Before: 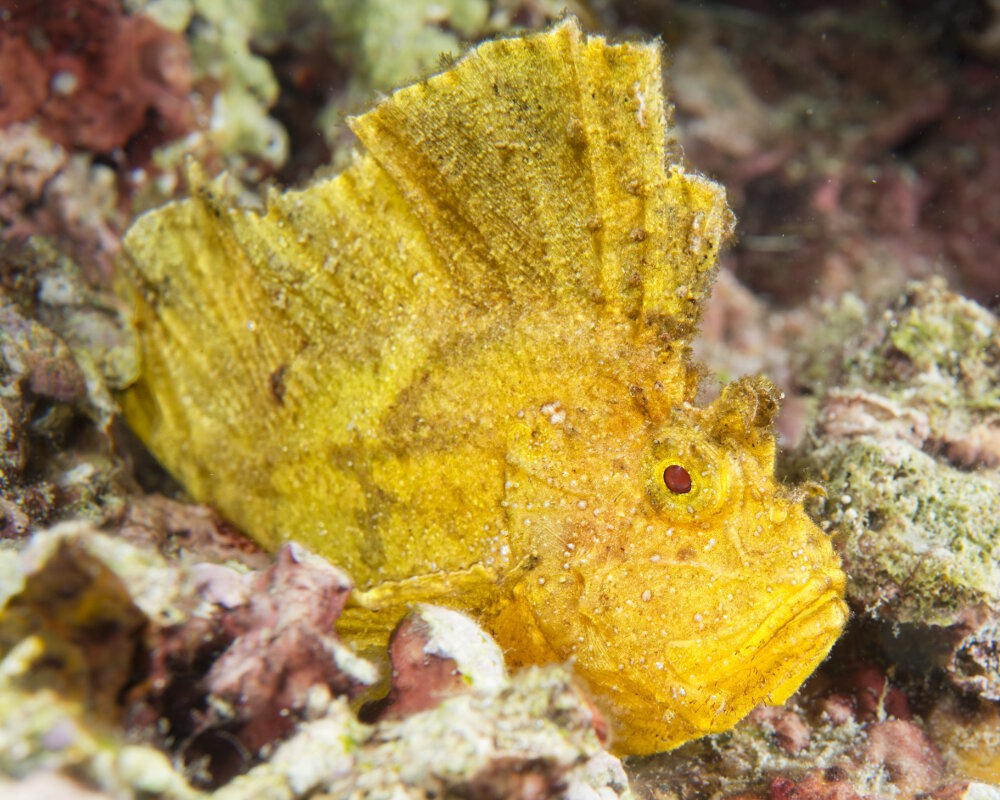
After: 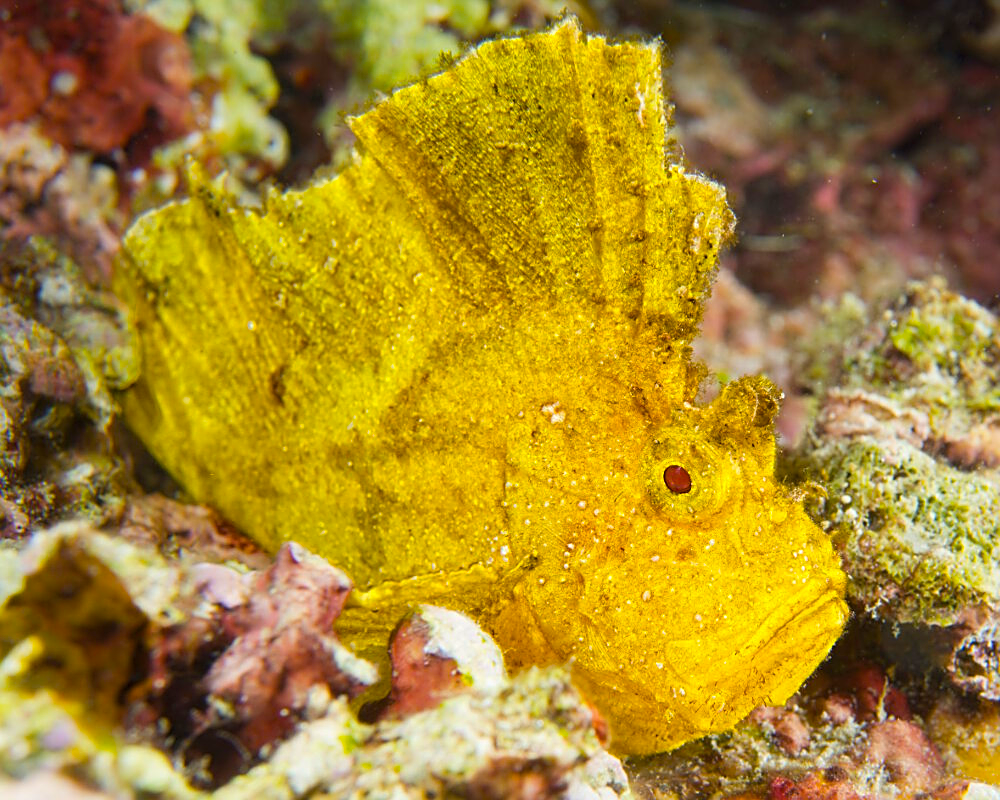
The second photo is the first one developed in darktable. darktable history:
sharpen: amount 0.567
color balance rgb: linear chroma grading › global chroma 40.165%, perceptual saturation grading › global saturation 10.101%, global vibrance 14.35%
